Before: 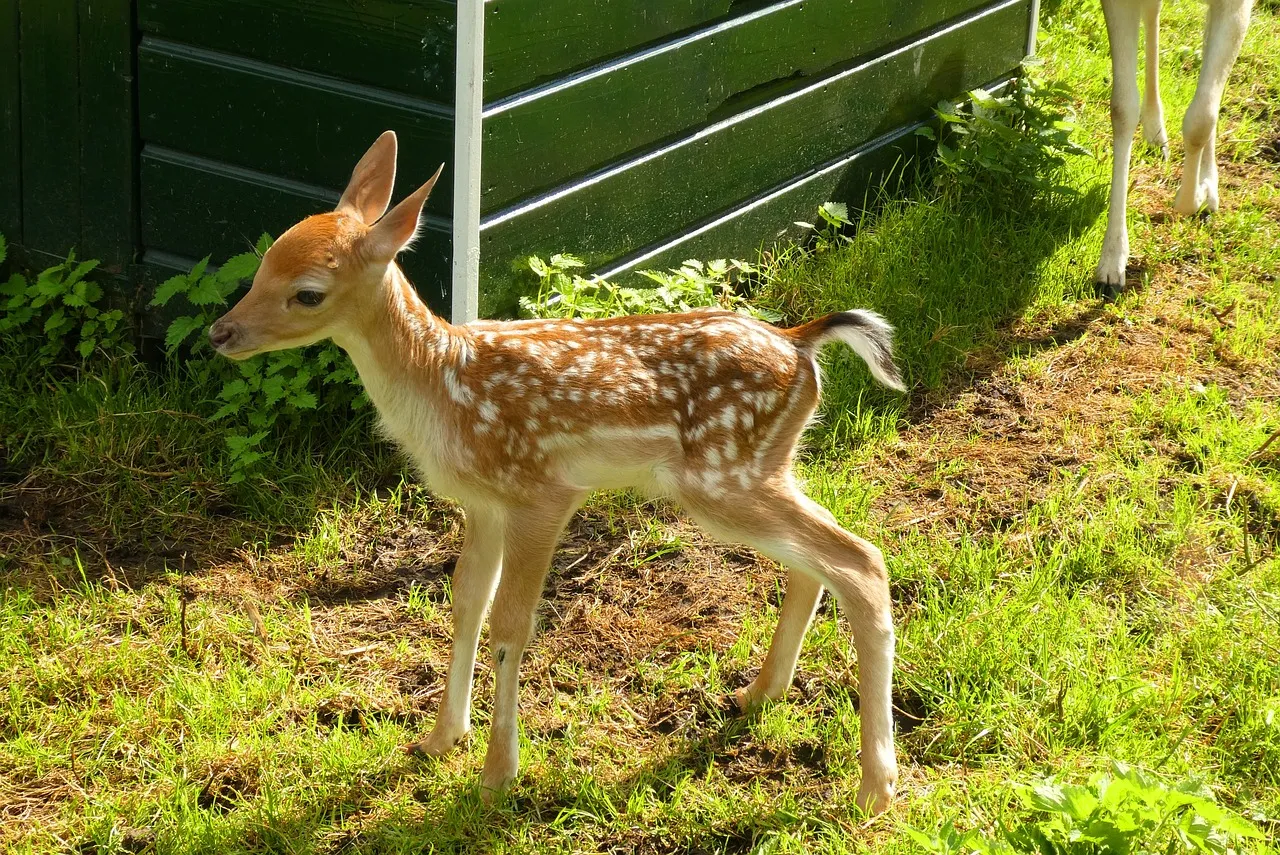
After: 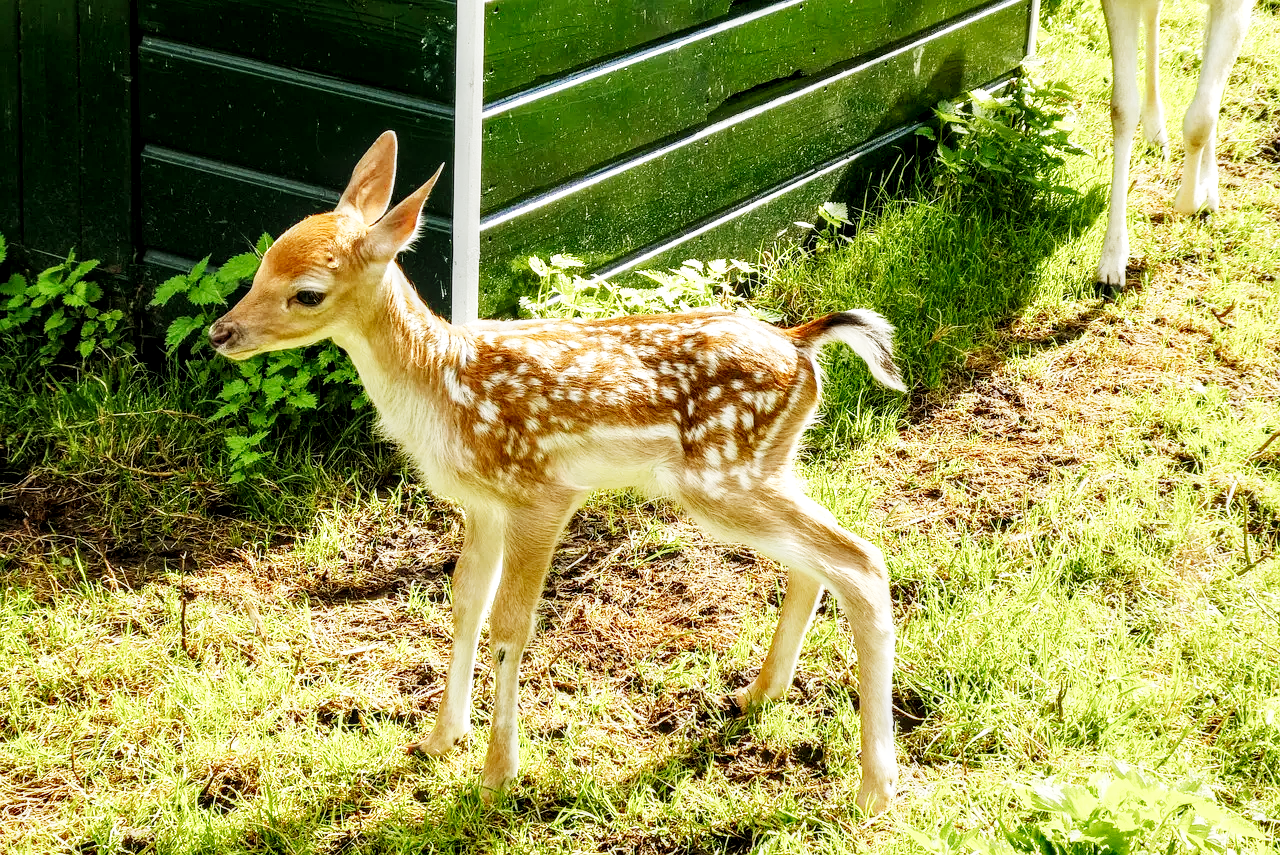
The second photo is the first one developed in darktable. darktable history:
sigmoid: contrast 1.7, skew -0.2, preserve hue 0%, red attenuation 0.1, red rotation 0.035, green attenuation 0.1, green rotation -0.017, blue attenuation 0.15, blue rotation -0.052, base primaries Rec2020
local contrast: detail 150%
exposure: exposure 1.25 EV, compensate exposure bias true, compensate highlight preservation false
